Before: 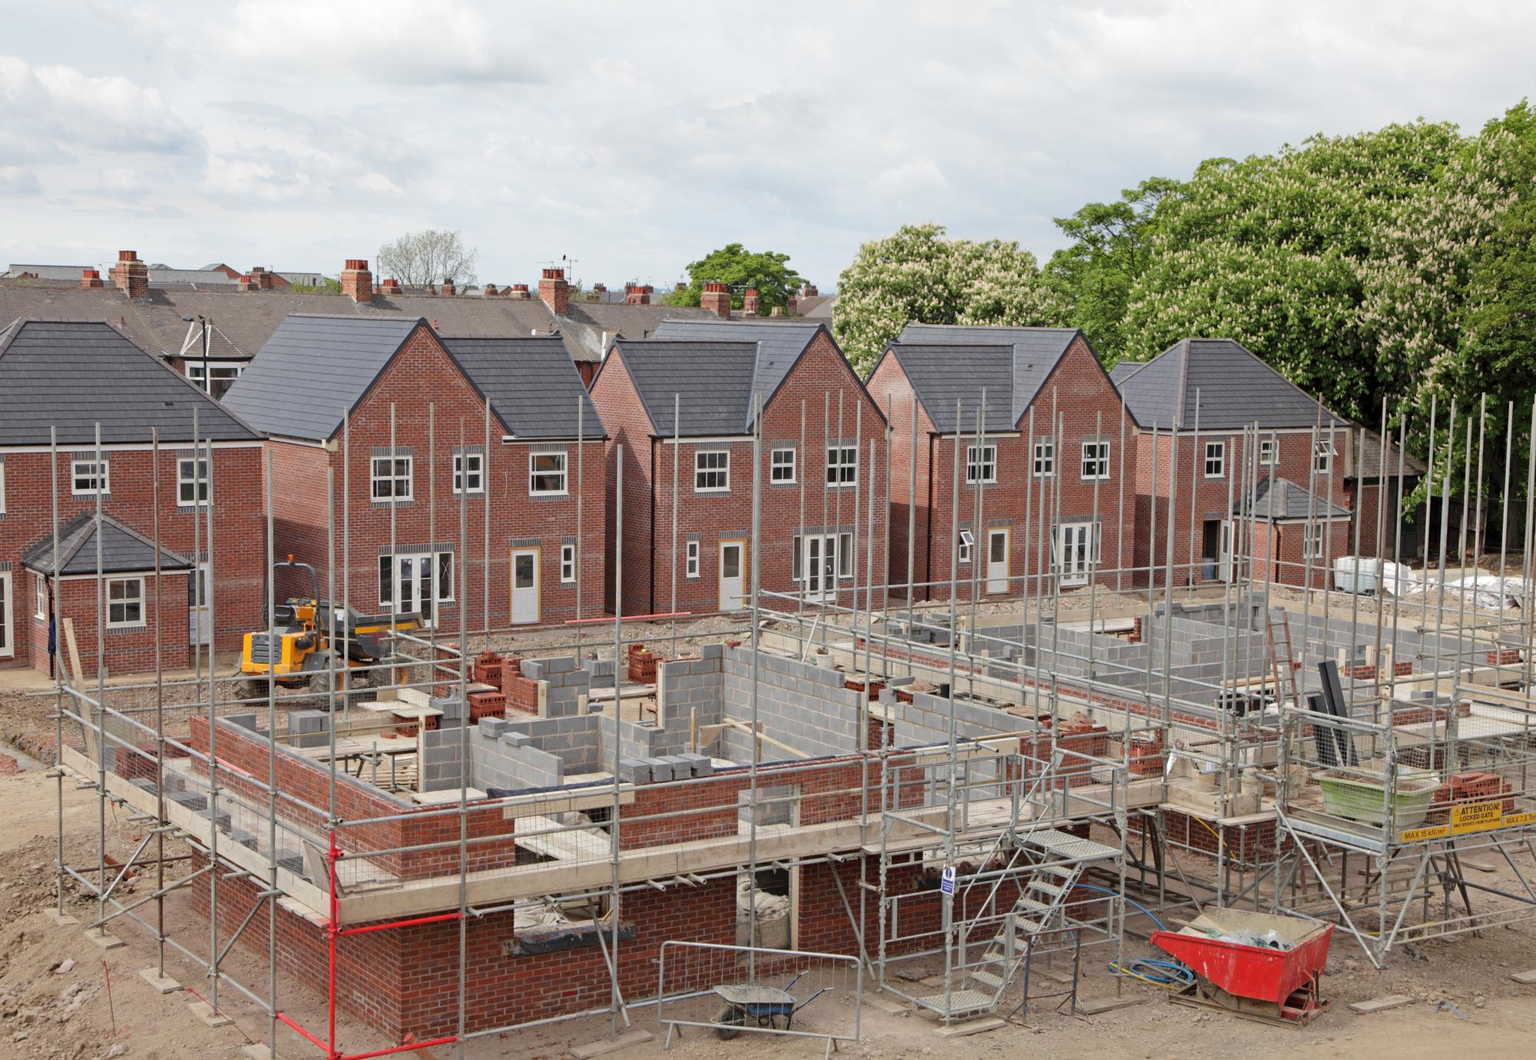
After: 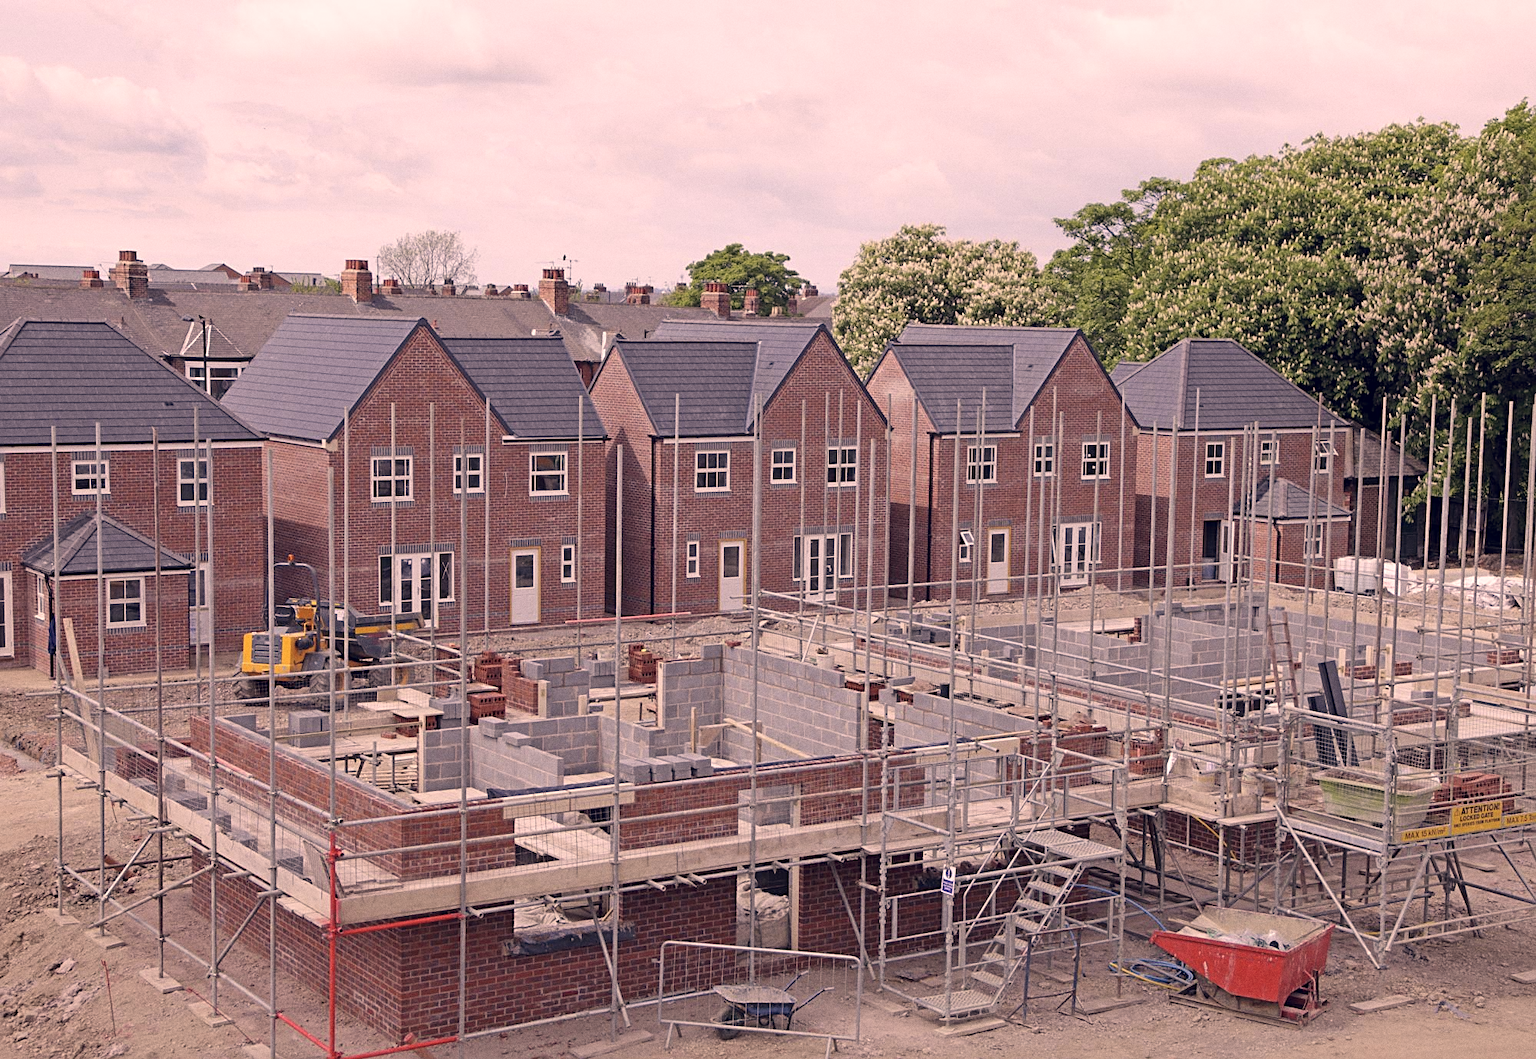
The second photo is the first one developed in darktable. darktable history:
sharpen: on, module defaults
color correction: highlights a* 19.59, highlights b* 27.49, shadows a* 3.46, shadows b* -17.28, saturation 0.73
grain: coarseness 0.47 ISO
white balance: red 0.967, blue 1.119, emerald 0.756
